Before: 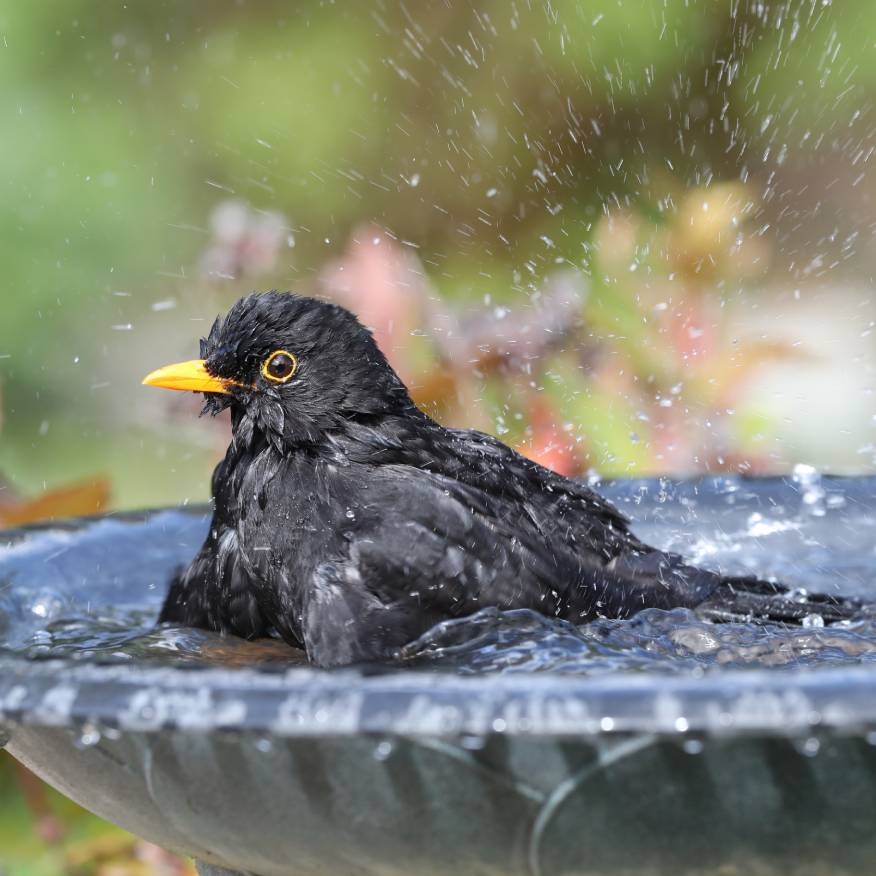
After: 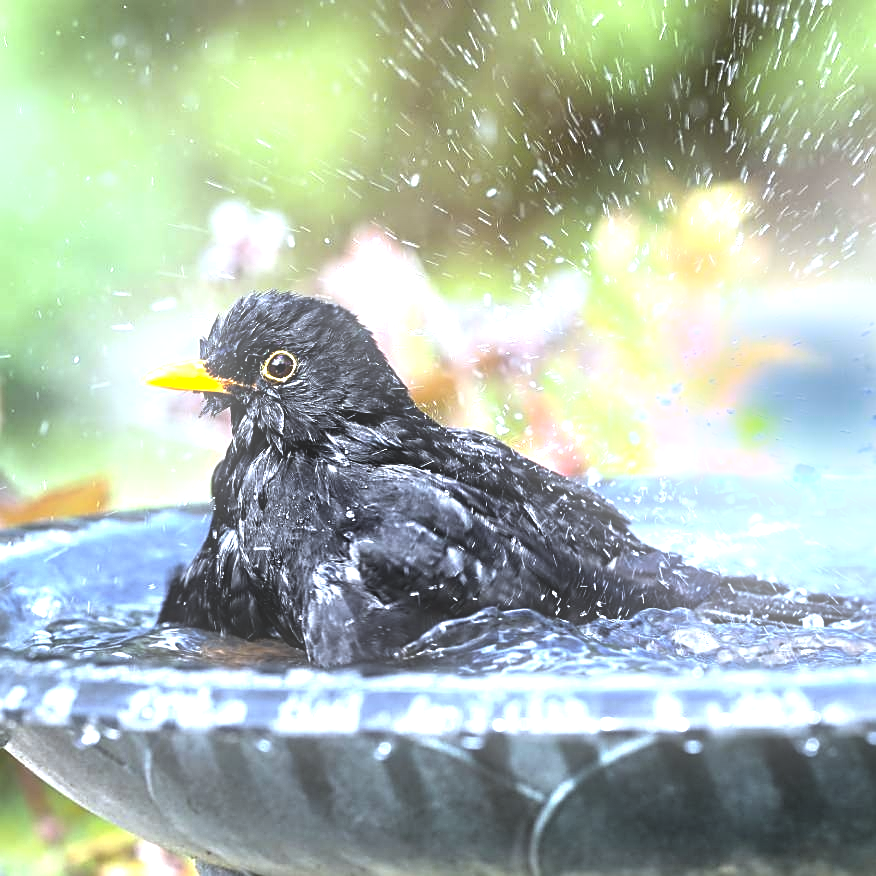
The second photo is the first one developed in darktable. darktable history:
sharpen: on, module defaults
bloom: size 13.65%, threshold 98.39%, strength 4.82%
white balance: red 0.924, blue 1.095
levels: levels [0, 0.618, 1]
exposure: black level correction 0, exposure 1.45 EV, compensate exposure bias true, compensate highlight preservation false
